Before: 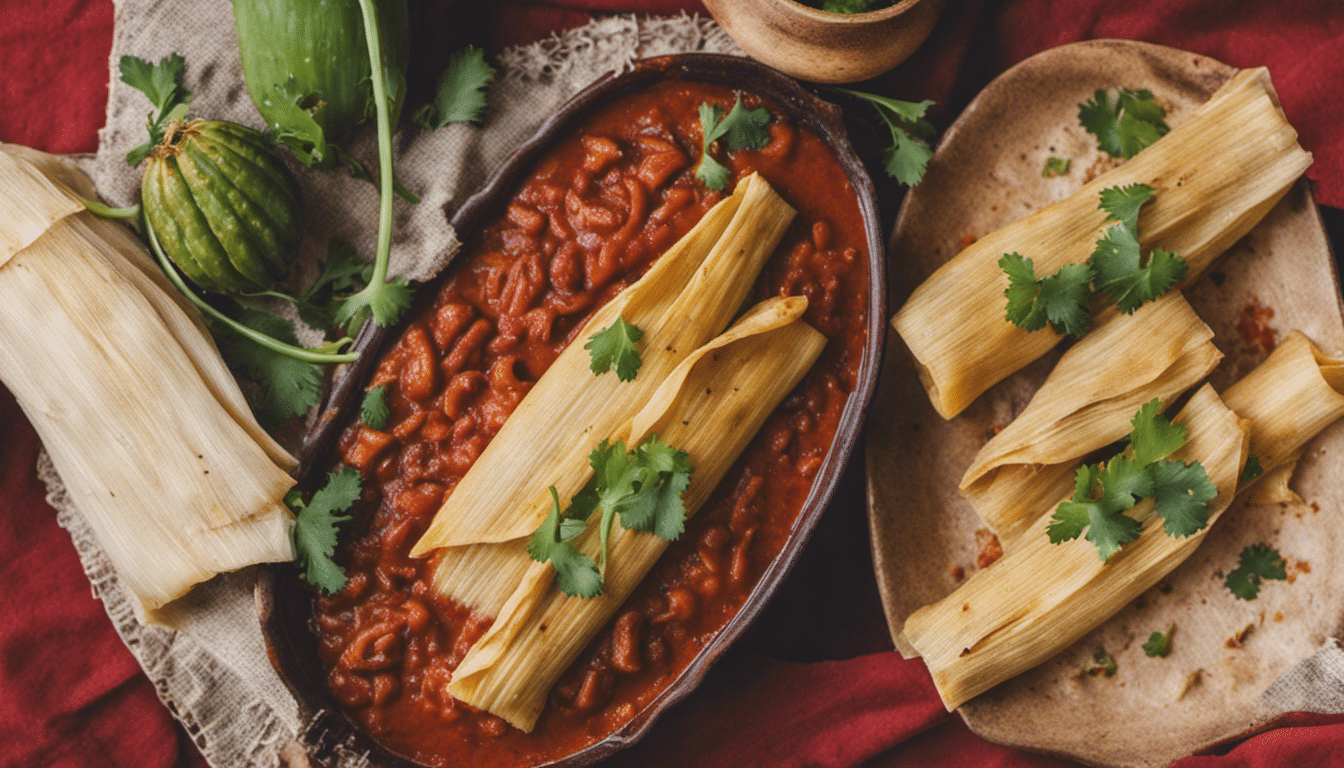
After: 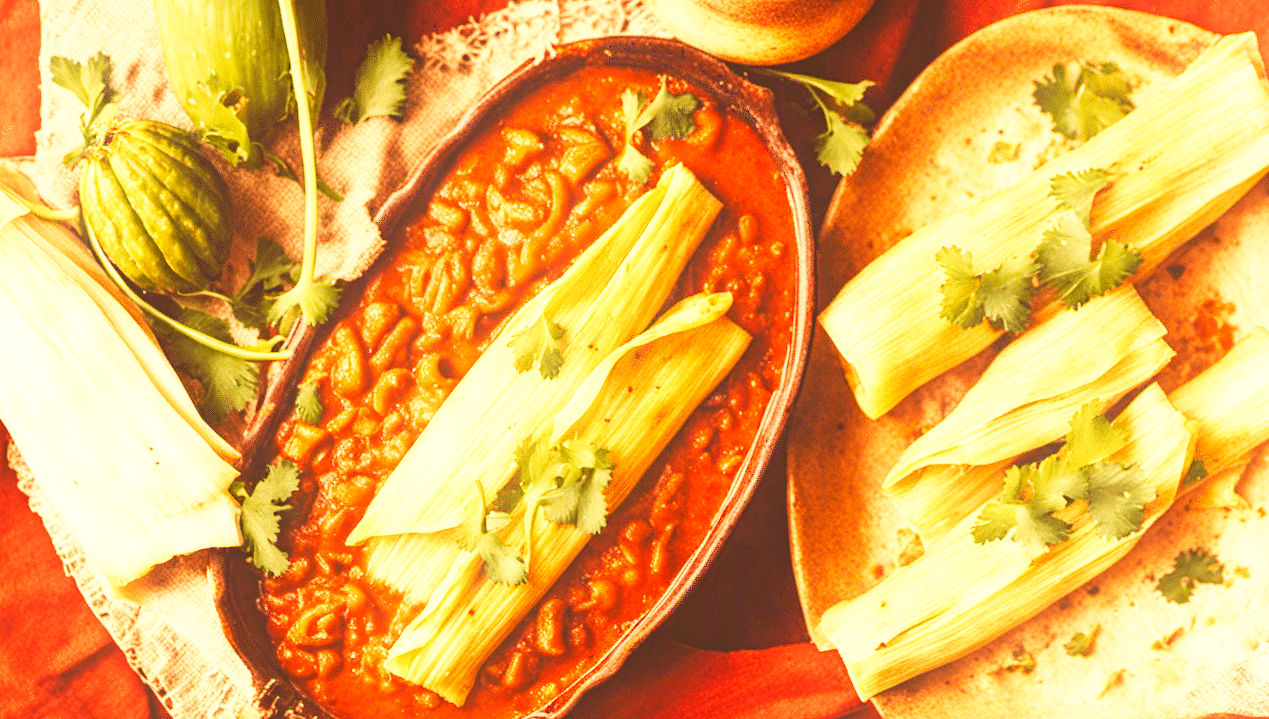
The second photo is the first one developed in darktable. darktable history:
rotate and perspective: rotation 0.062°, lens shift (vertical) 0.115, lens shift (horizontal) -0.133, crop left 0.047, crop right 0.94, crop top 0.061, crop bottom 0.94
white balance: red 1.467, blue 0.684
base curve: curves: ch0 [(0, 0) (0.007, 0.004) (0.027, 0.03) (0.046, 0.07) (0.207, 0.54) (0.442, 0.872) (0.673, 0.972) (1, 1)], preserve colors none
exposure: exposure 0.785 EV, compensate highlight preservation false
contrast equalizer: y [[0.439, 0.44, 0.442, 0.457, 0.493, 0.498], [0.5 ×6], [0.5 ×6], [0 ×6], [0 ×6]]
